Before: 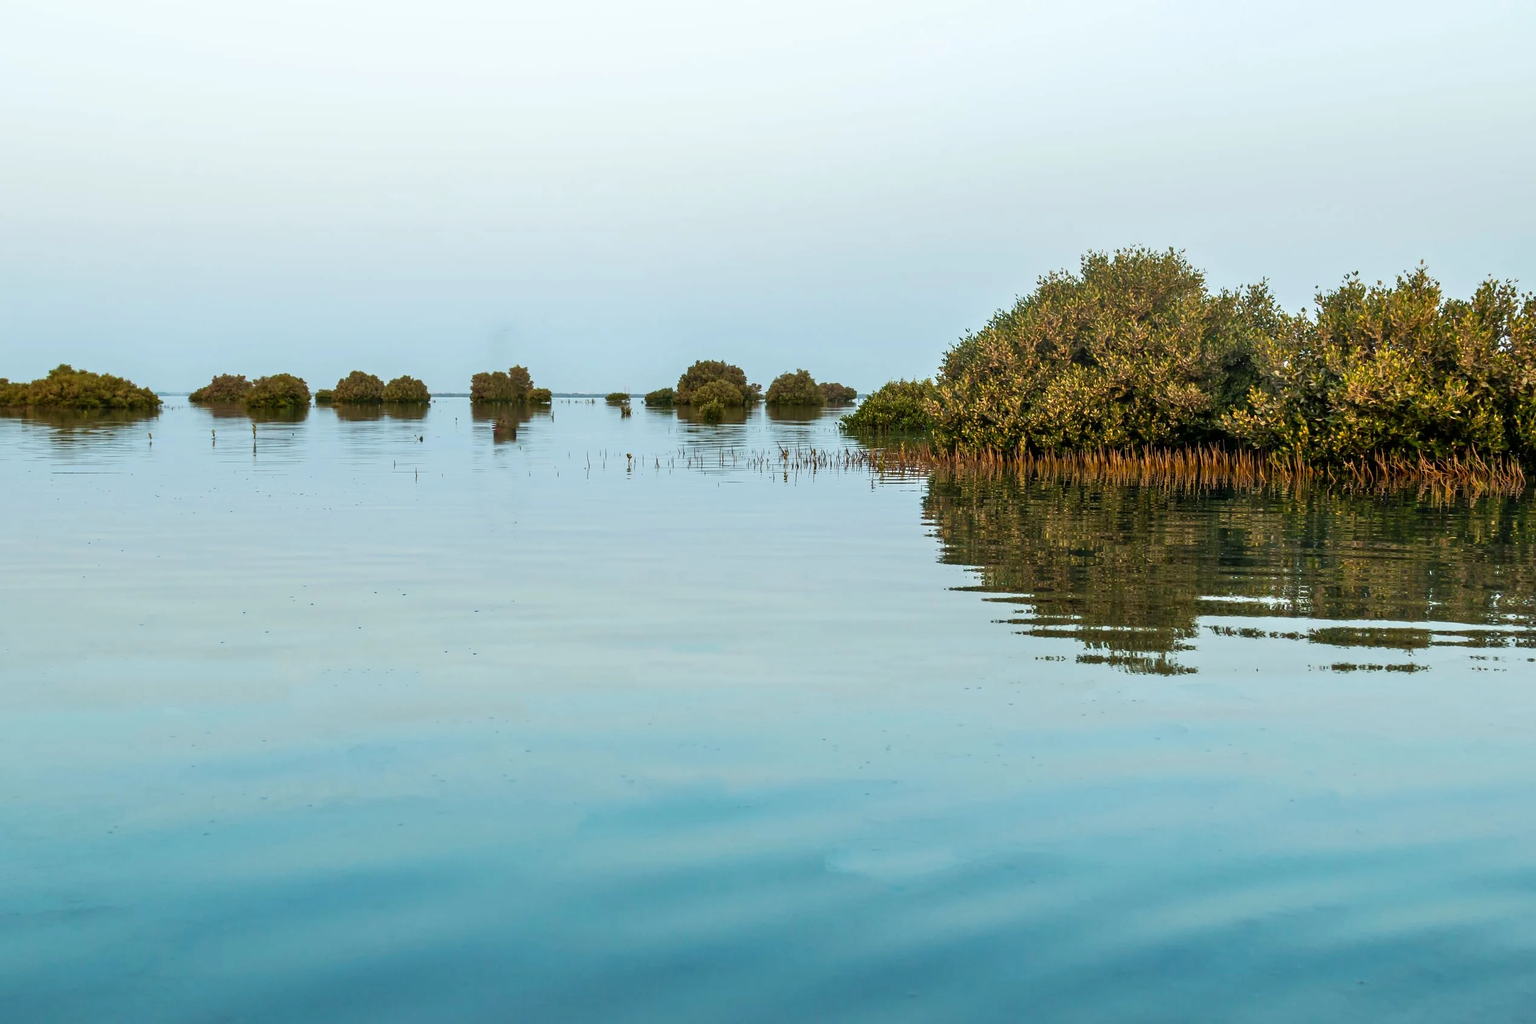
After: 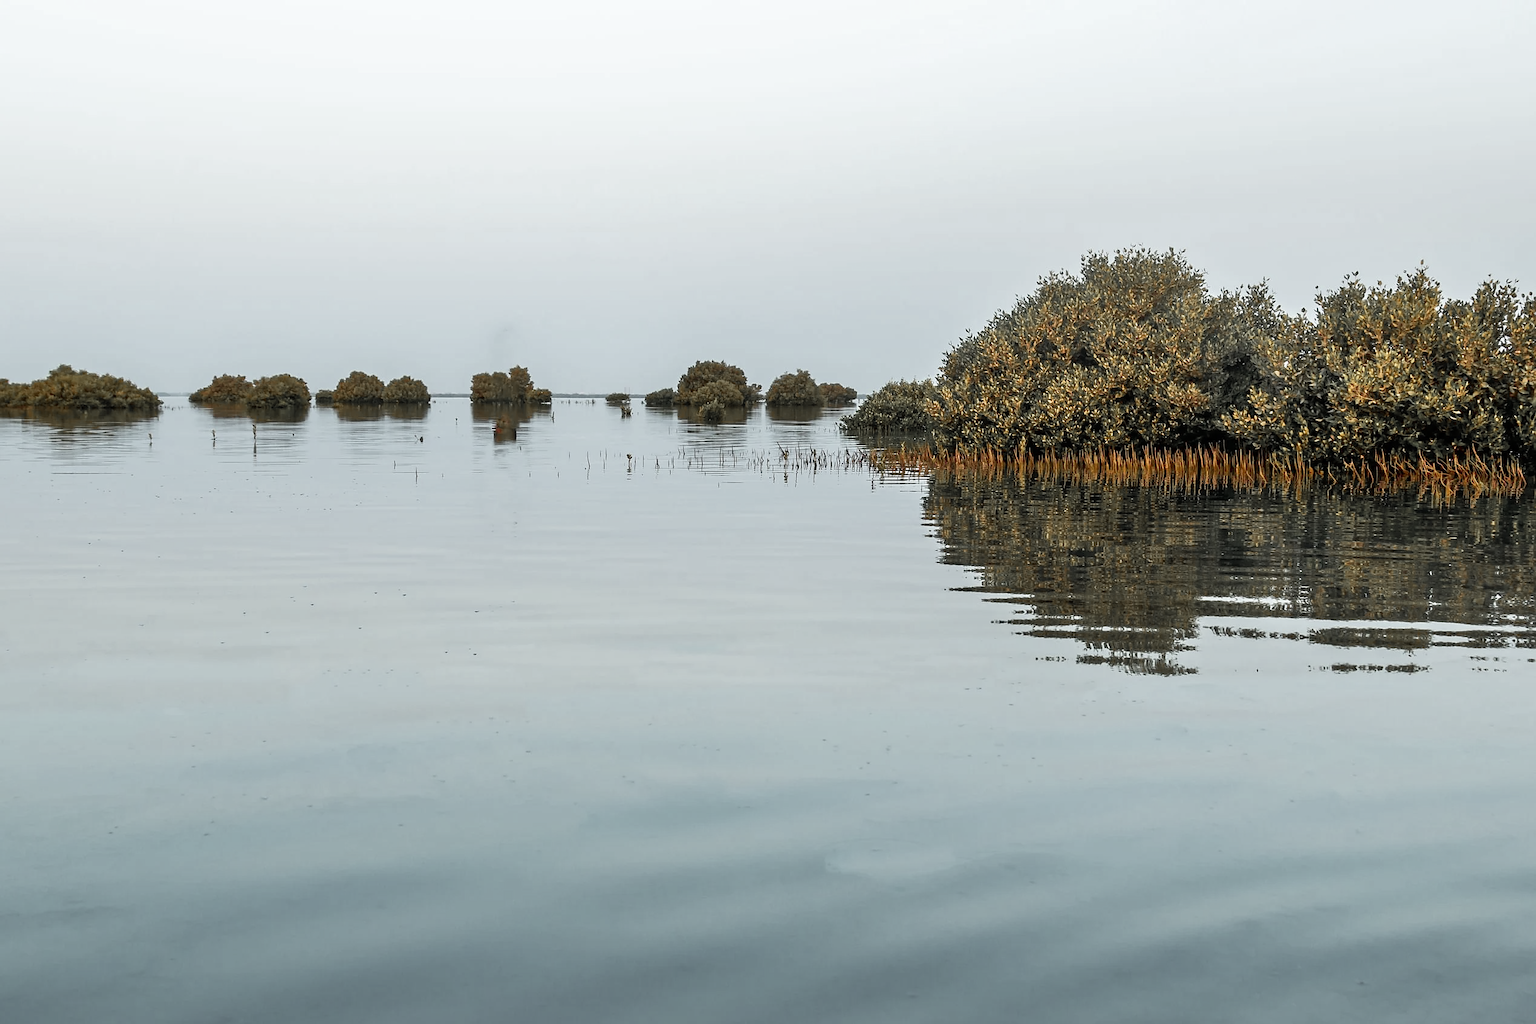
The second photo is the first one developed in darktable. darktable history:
color zones: curves: ch1 [(0, 0.638) (0.193, 0.442) (0.286, 0.15) (0.429, 0.14) (0.571, 0.142) (0.714, 0.154) (0.857, 0.175) (1, 0.638)]
sharpen: radius 1.458, amount 0.398, threshold 1.271
velvia: on, module defaults
